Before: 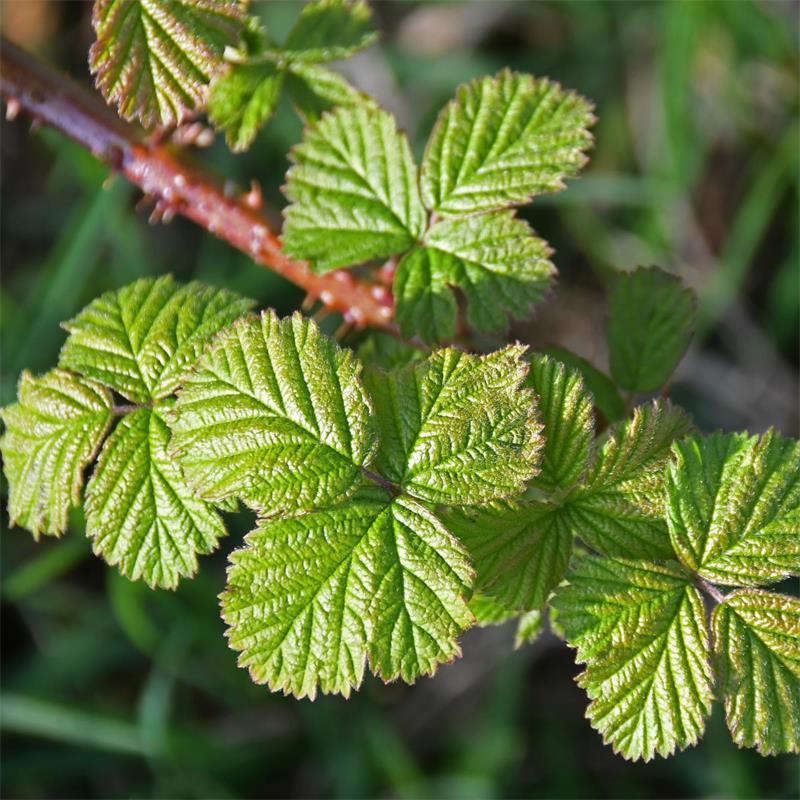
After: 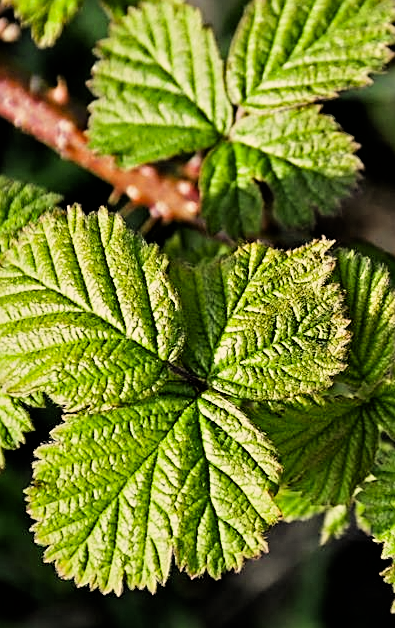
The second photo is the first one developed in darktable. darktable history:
color correction: highlights a* 1.39, highlights b* 17.83
contrast equalizer: y [[0.586, 0.584, 0.576, 0.565, 0.552, 0.539], [0.5 ×6], [0.97, 0.959, 0.919, 0.859, 0.789, 0.717], [0 ×6], [0 ×6]]
filmic rgb: black relative exposure -5 EV, hardness 2.88, contrast 1.4, highlights saturation mix -30%
crop and rotate: angle 0.02°, left 24.353%, top 13.219%, right 26.156%, bottom 8.224%
sharpen: on, module defaults
